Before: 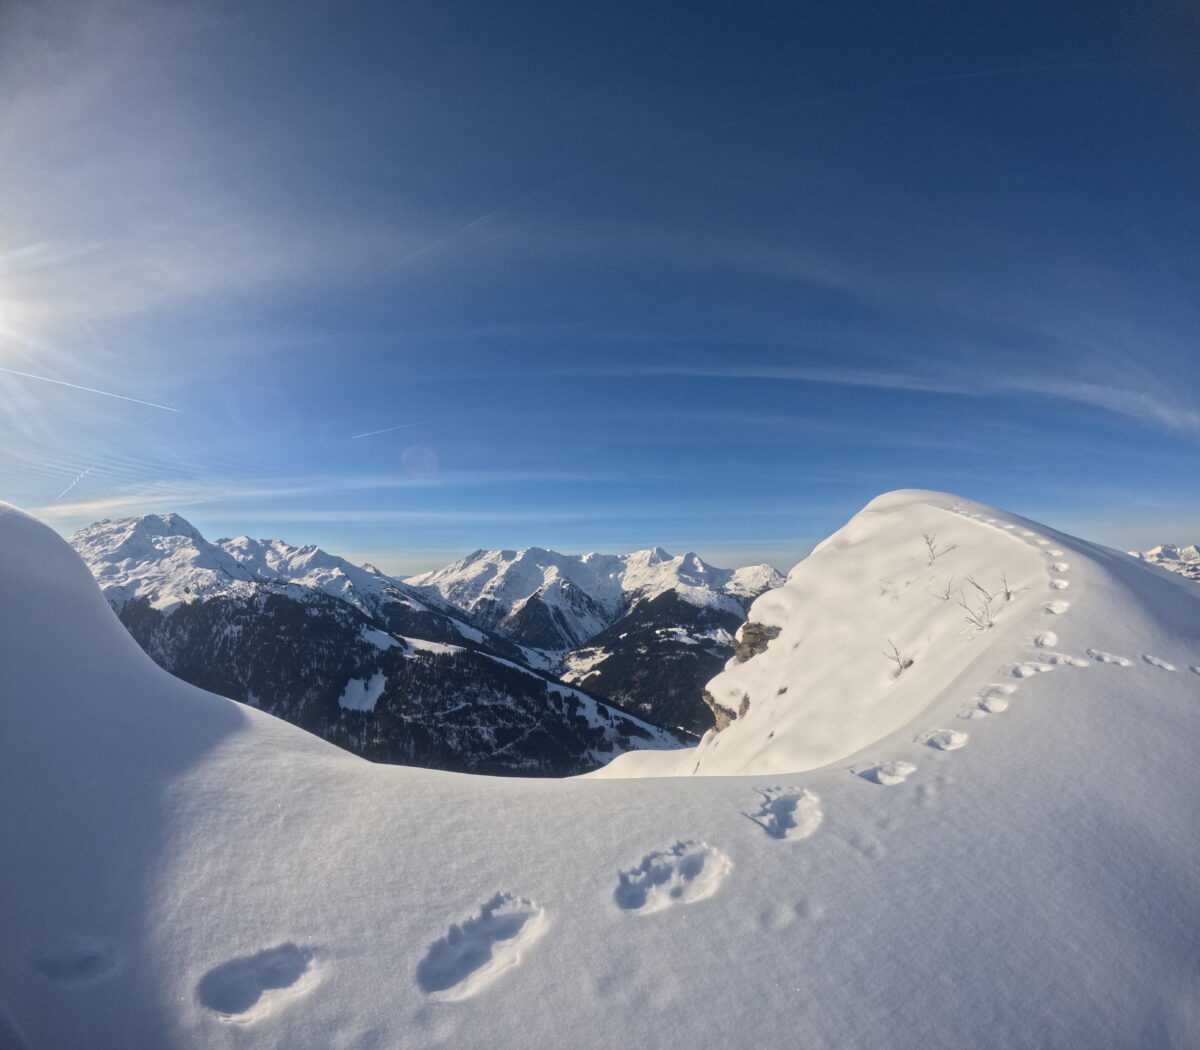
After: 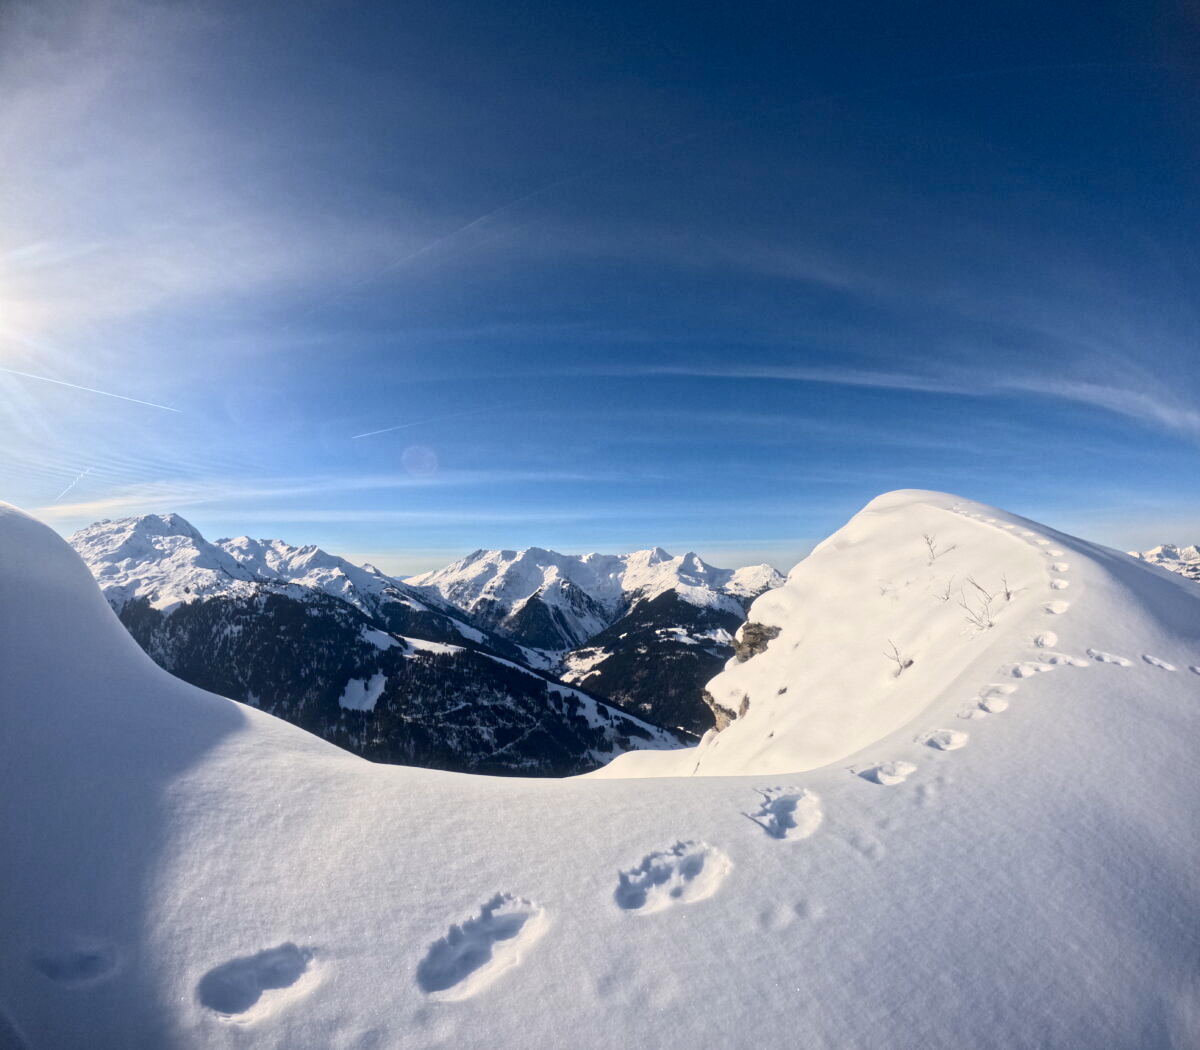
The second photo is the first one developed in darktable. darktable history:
contrast brightness saturation: contrast 0.237, brightness 0.09
color balance rgb: highlights gain › chroma 0.276%, highlights gain › hue 331.01°, global offset › luminance -0.855%, linear chroma grading › global chroma 9.076%, perceptual saturation grading › global saturation 0.896%
color zones: curves: ch0 [(0.25, 0.5) (0.428, 0.473) (0.75, 0.5)]; ch1 [(0.243, 0.479) (0.398, 0.452) (0.75, 0.5)]
